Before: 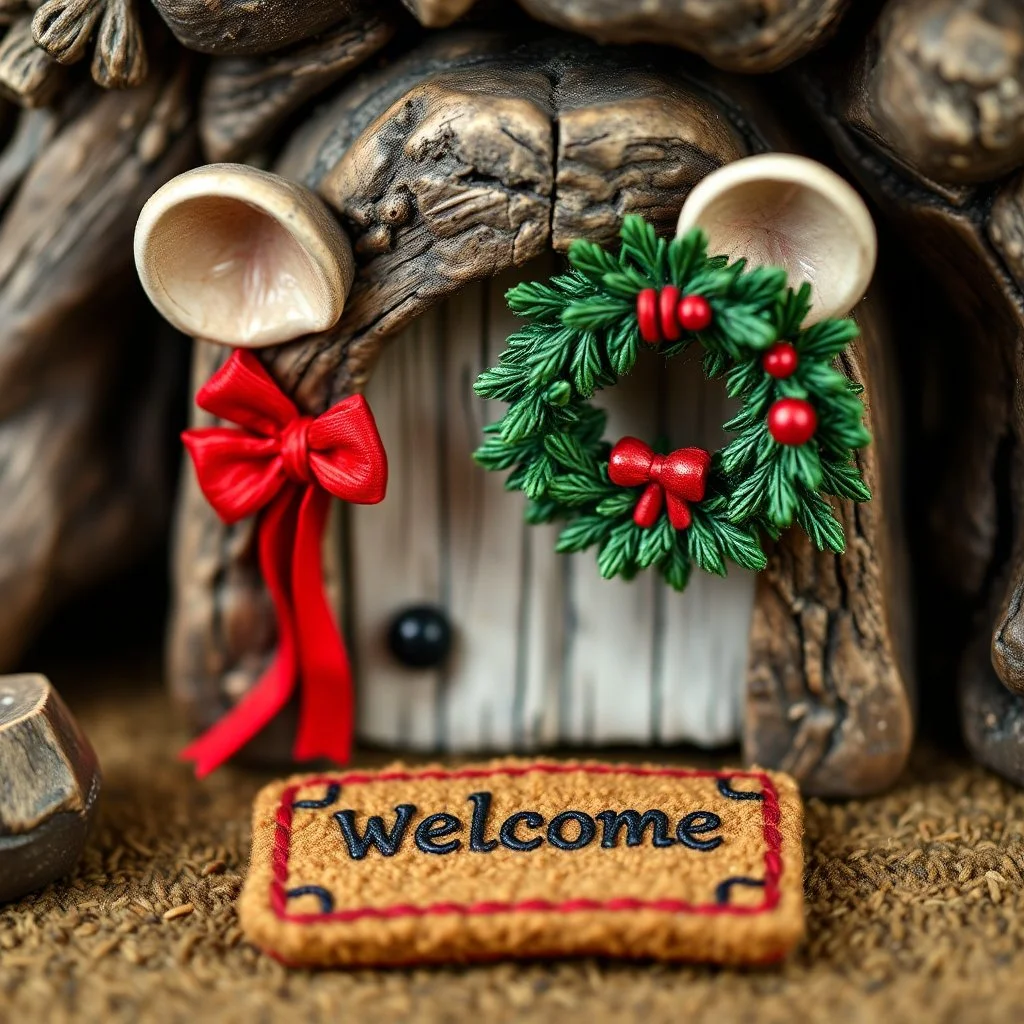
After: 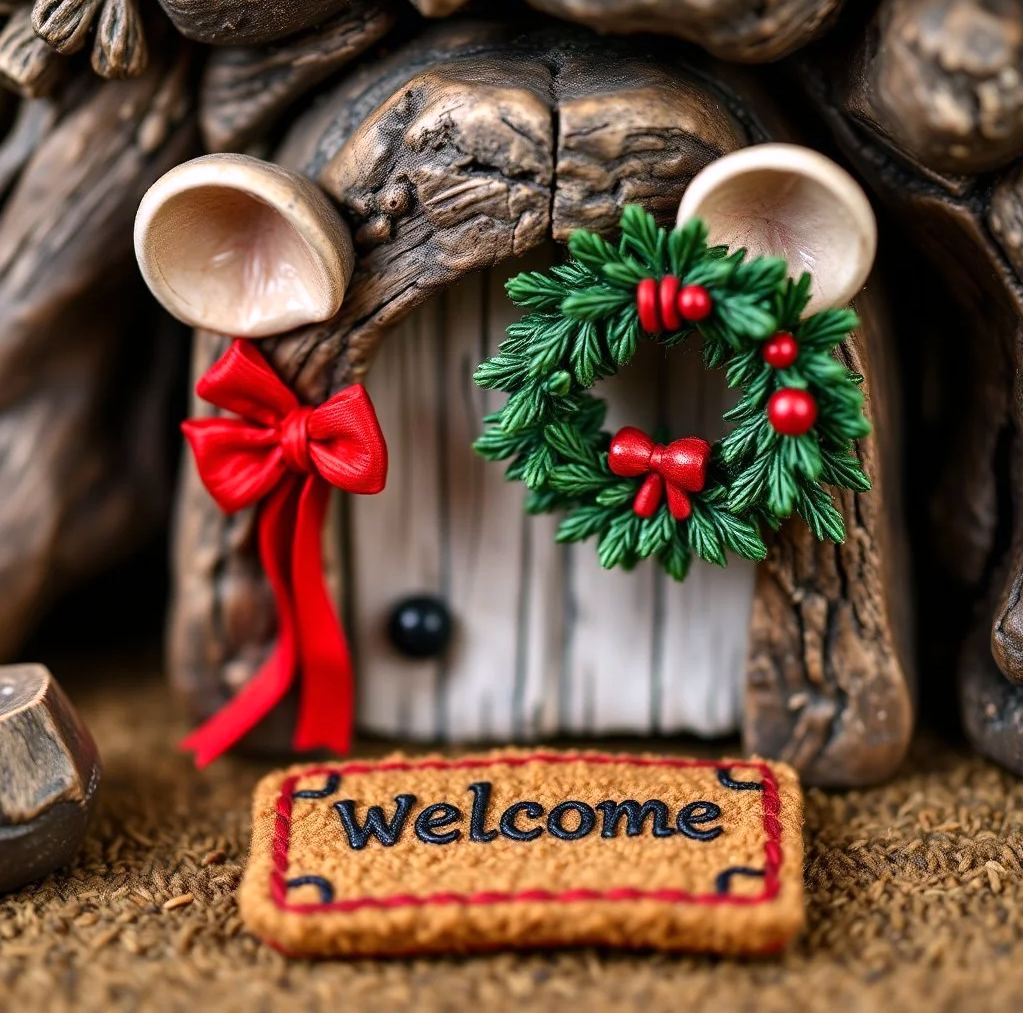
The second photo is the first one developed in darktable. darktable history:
white balance: red 1.05, blue 1.072
crop: top 1.049%, right 0.001%
